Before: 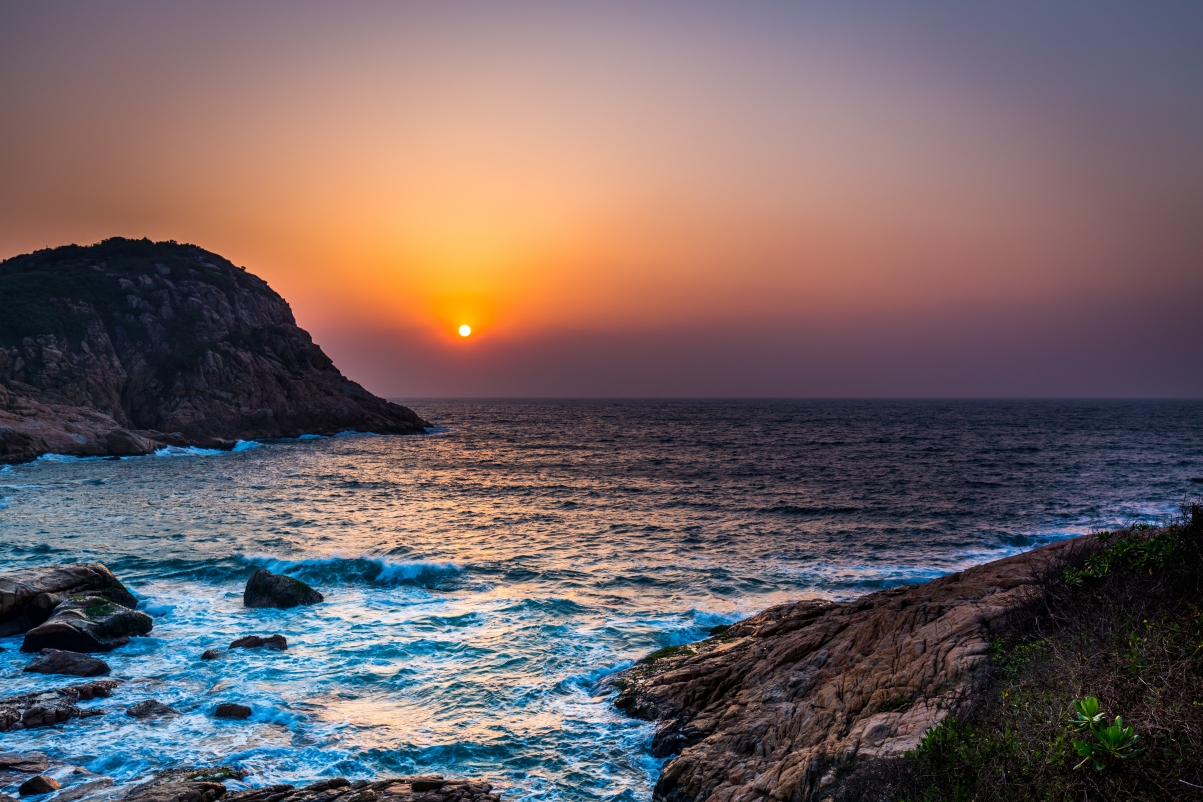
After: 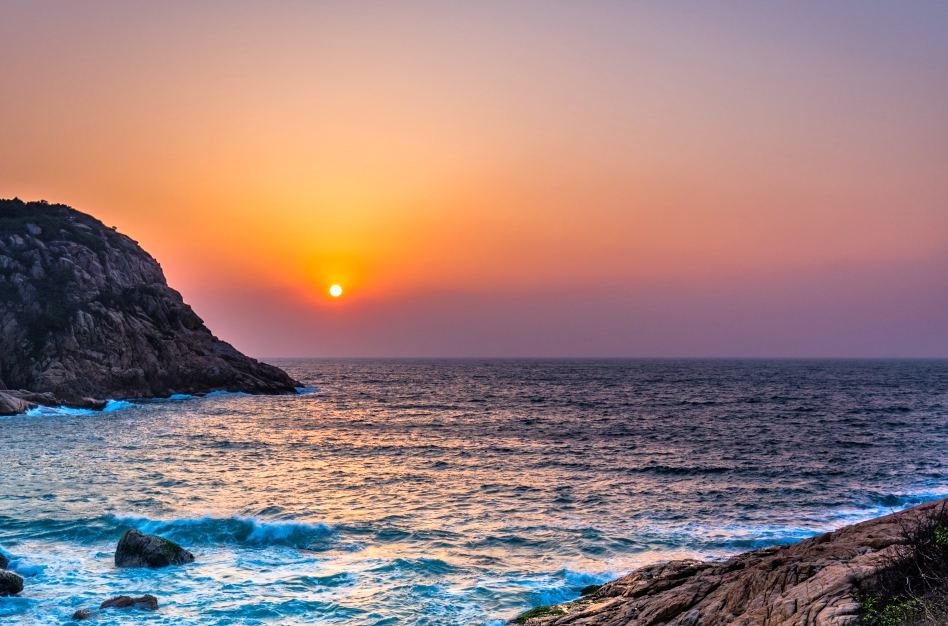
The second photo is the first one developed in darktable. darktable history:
crop and rotate: left 10.77%, top 5.1%, right 10.41%, bottom 16.76%
tone equalizer: -7 EV 0.15 EV, -6 EV 0.6 EV, -5 EV 1.15 EV, -4 EV 1.33 EV, -3 EV 1.15 EV, -2 EV 0.6 EV, -1 EV 0.15 EV, mask exposure compensation -0.5 EV
